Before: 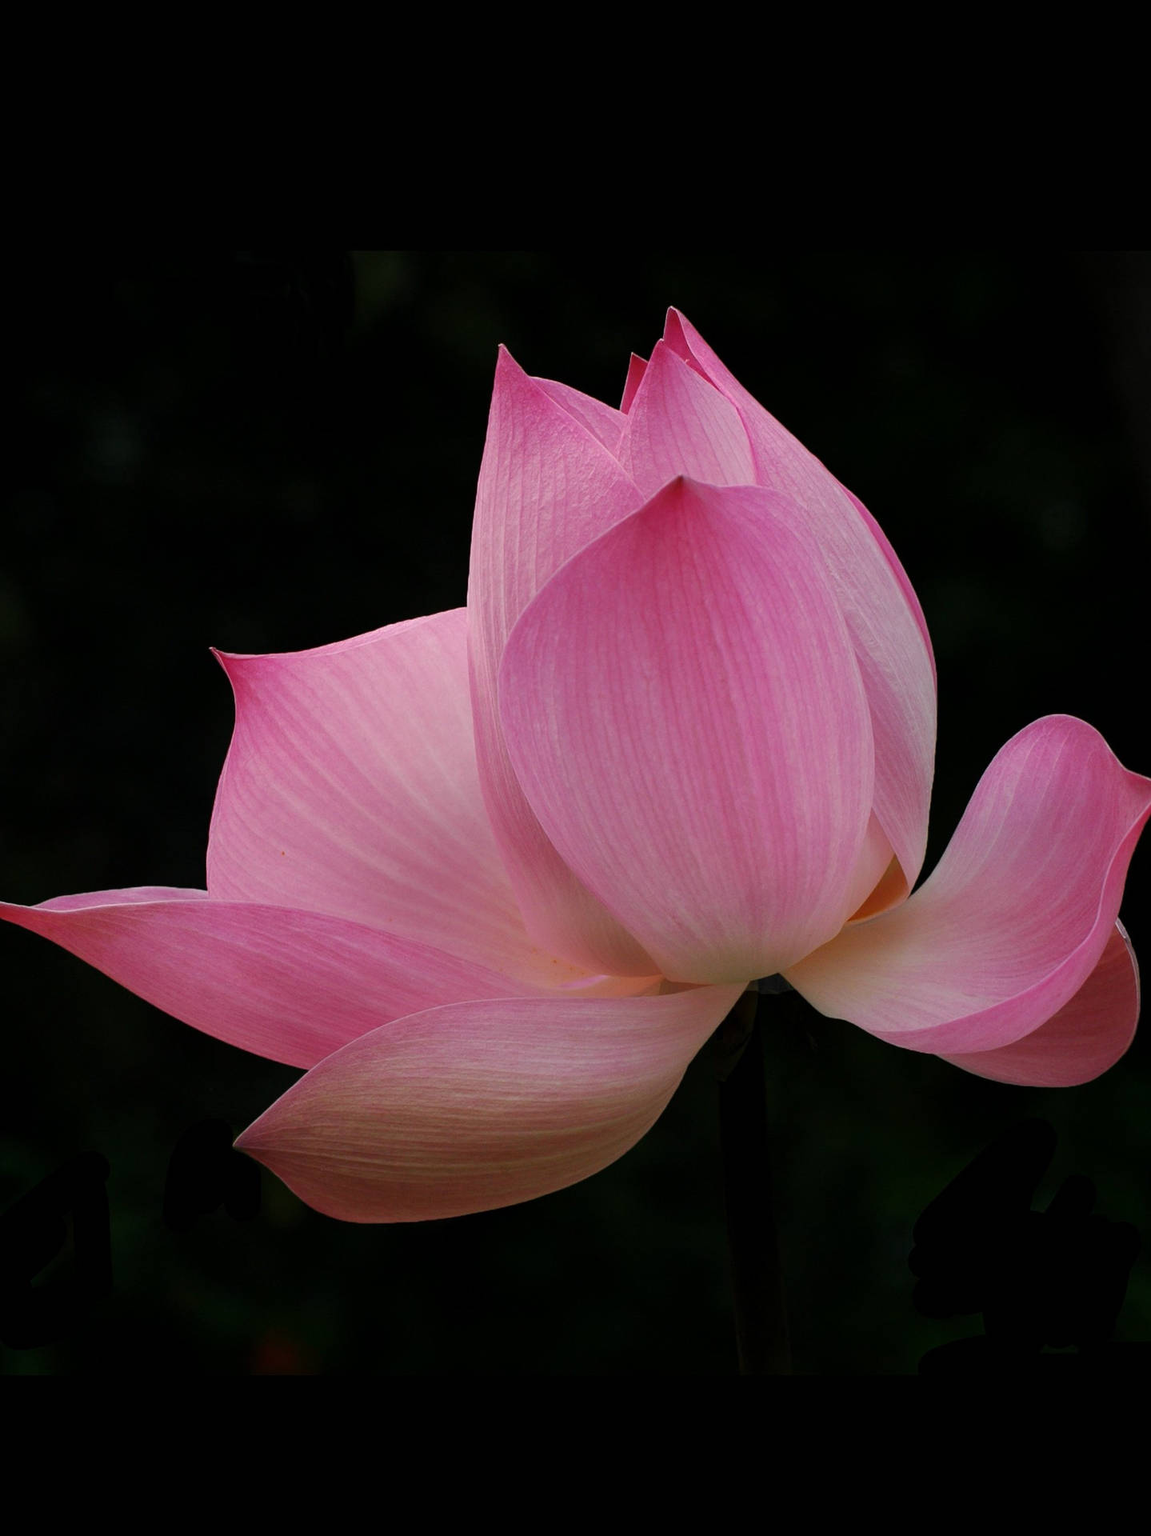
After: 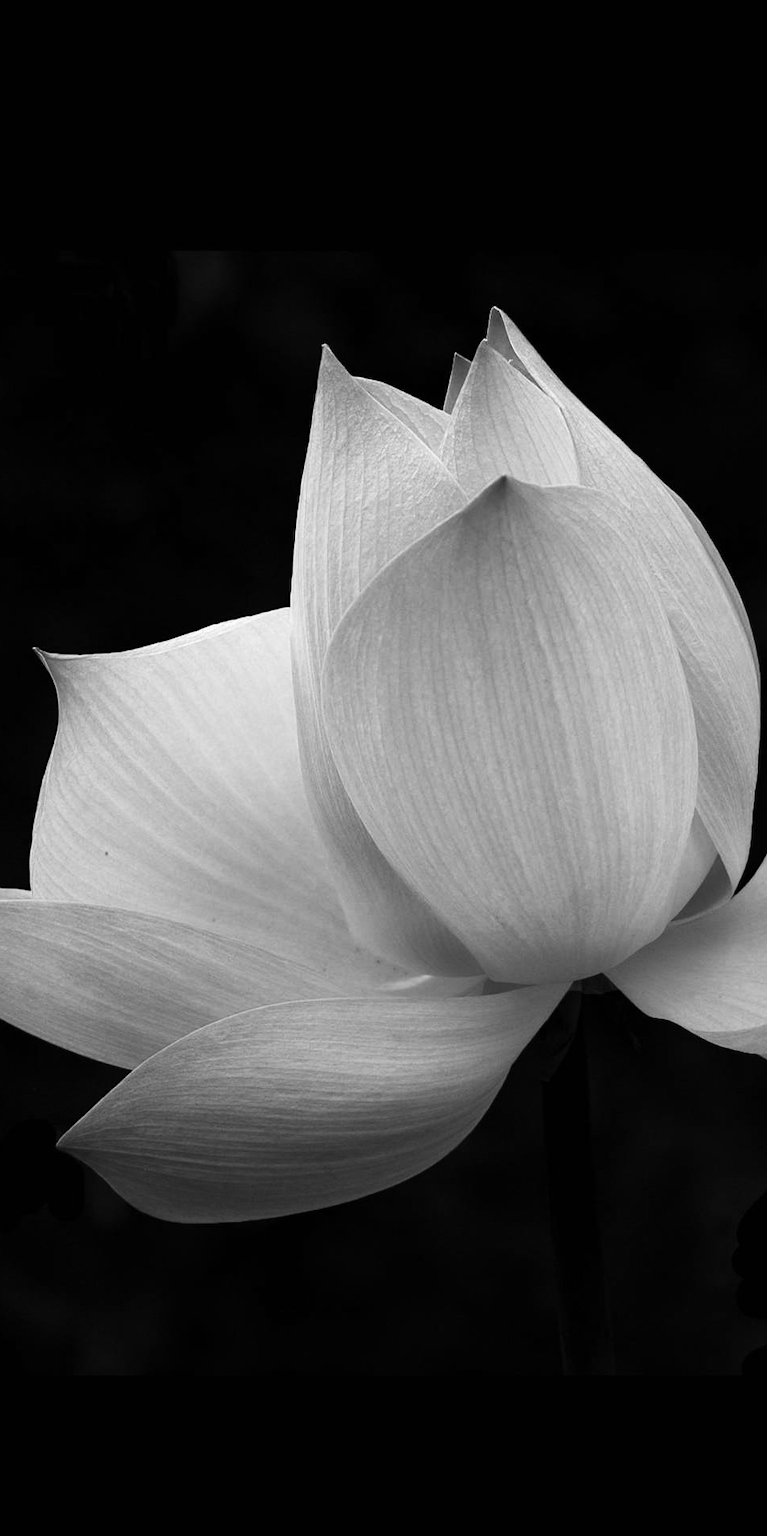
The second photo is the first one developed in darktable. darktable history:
crop: left 15.388%, right 17.934%
contrast brightness saturation: contrast 0.235, brightness 0.09
color zones: curves: ch0 [(0.002, 0.593) (0.143, 0.417) (0.285, 0.541) (0.455, 0.289) (0.608, 0.327) (0.727, 0.283) (0.869, 0.571) (1, 0.603)]; ch1 [(0, 0) (0.143, 0) (0.286, 0) (0.429, 0) (0.571, 0) (0.714, 0) (0.857, 0)]
